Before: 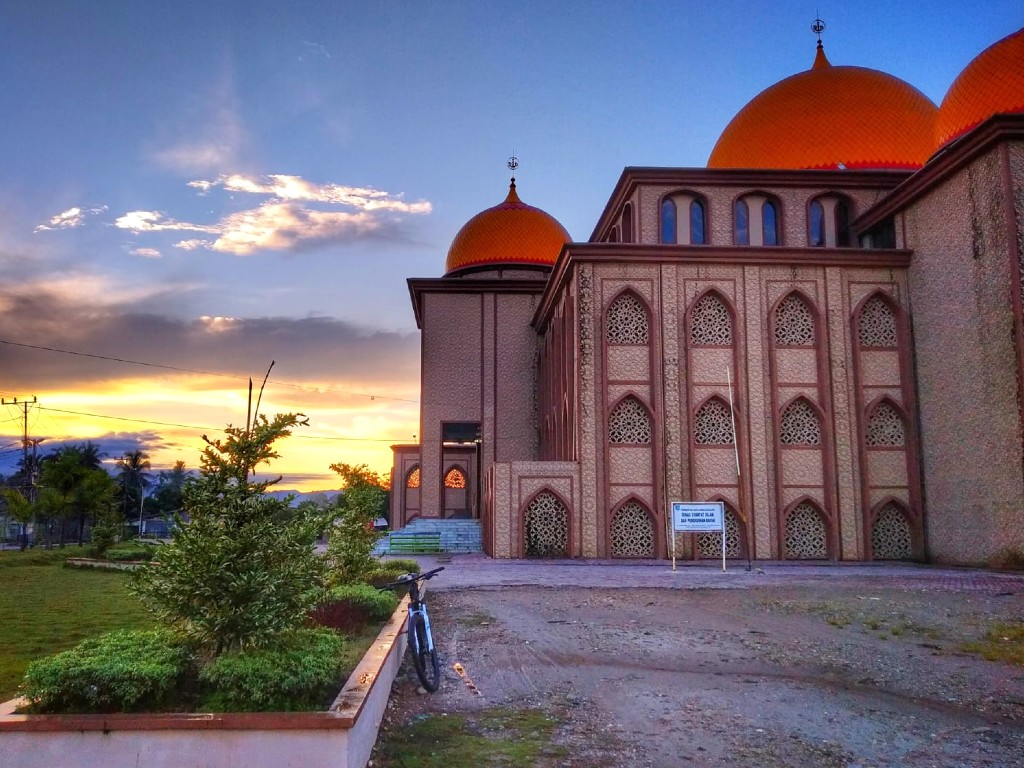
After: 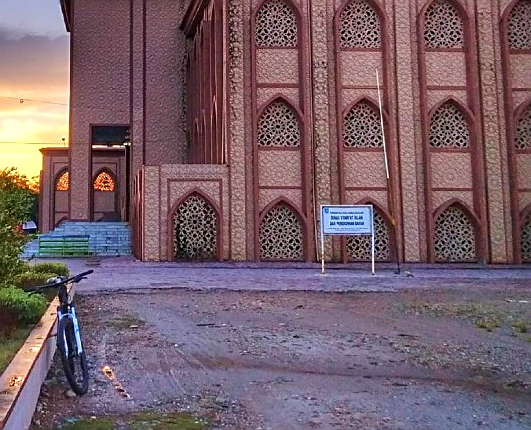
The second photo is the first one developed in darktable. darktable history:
sharpen: on, module defaults
shadows and highlights: shadows 47.35, highlights -42.7, soften with gaussian
velvia: strength 16.59%
crop: left 34.328%, top 38.705%, right 13.784%, bottom 5.272%
